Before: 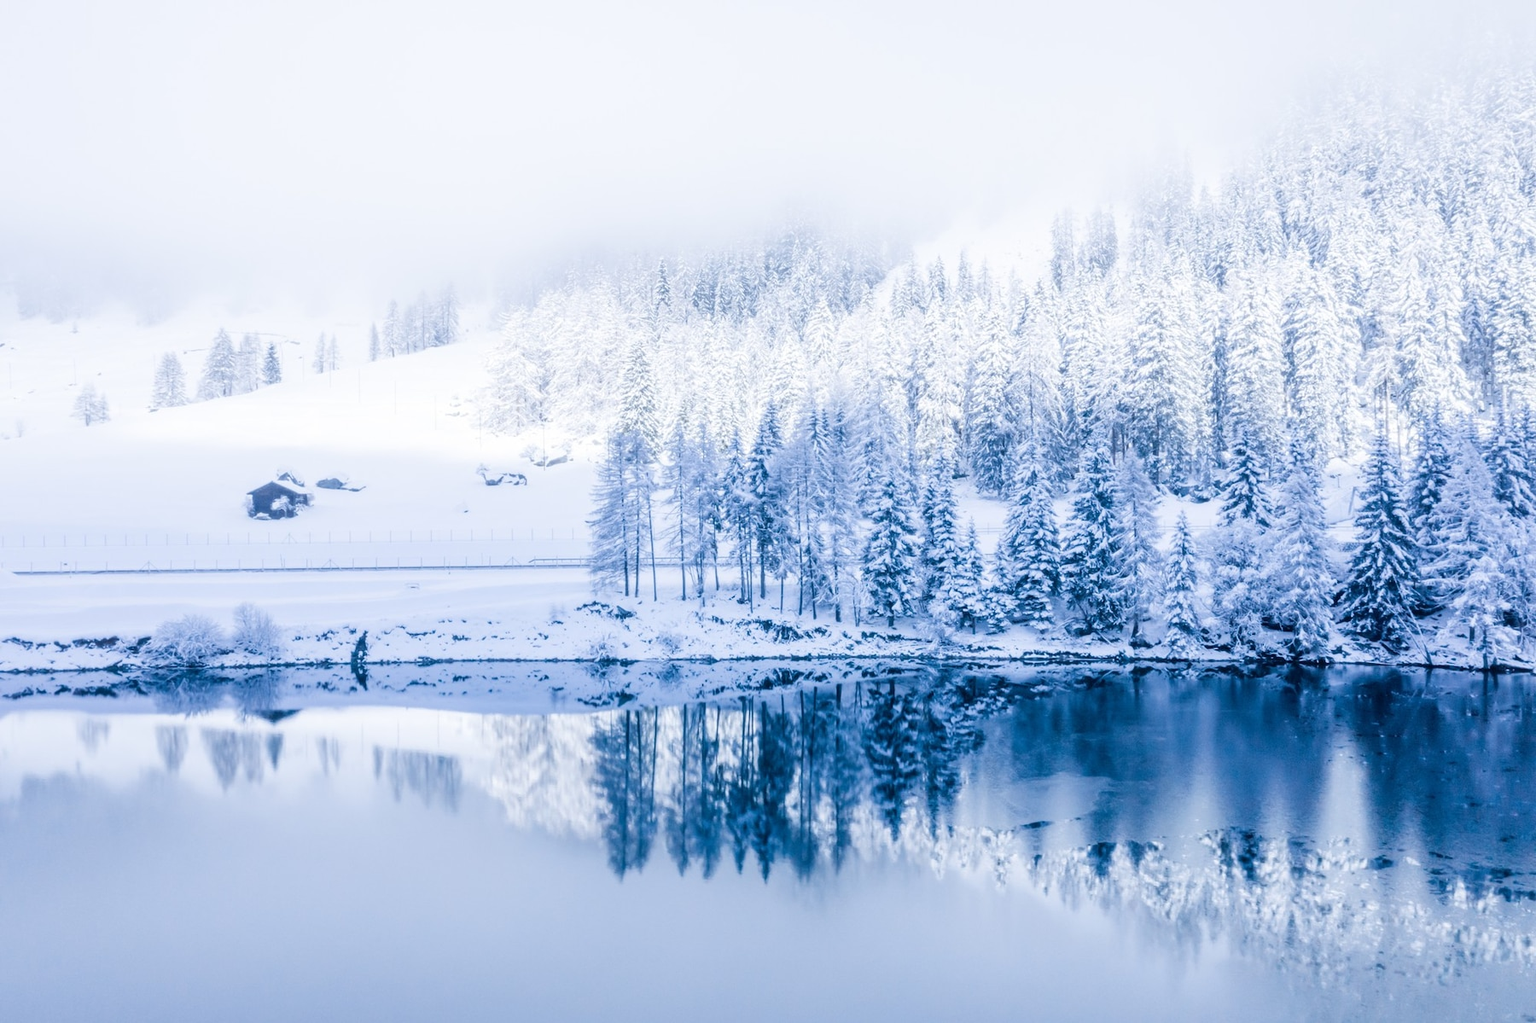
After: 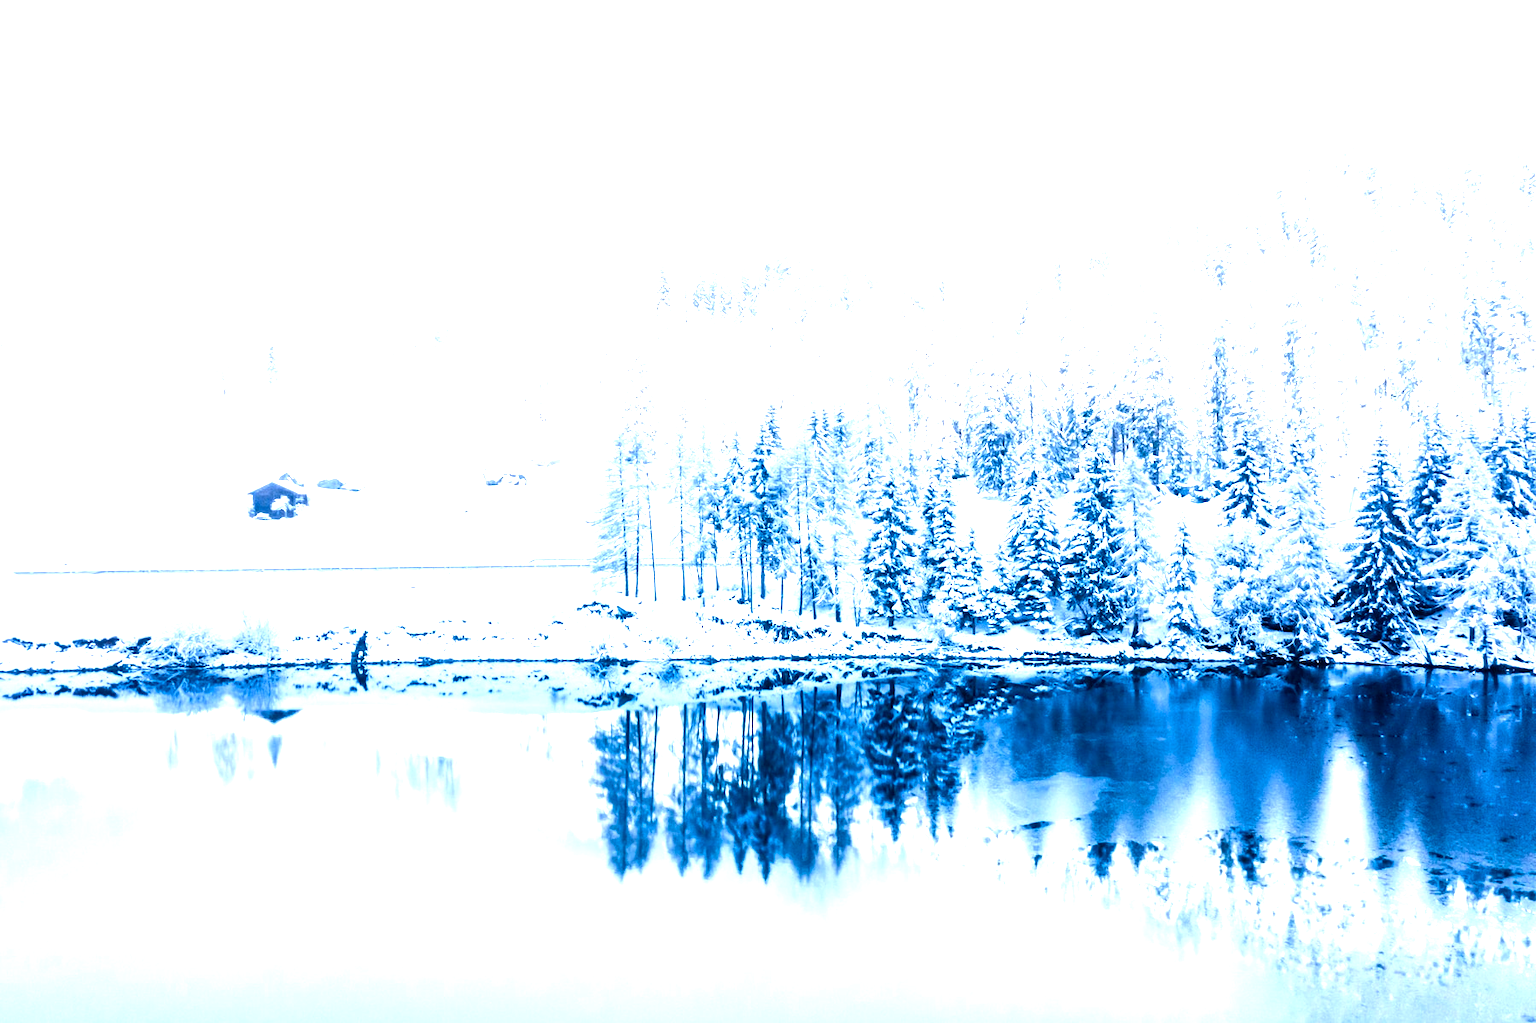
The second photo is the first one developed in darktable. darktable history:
color balance rgb: shadows lift › luminance 0.746%, shadows lift › chroma 0.213%, shadows lift › hue 22.06°, perceptual saturation grading › global saturation 26.594%, perceptual saturation grading › highlights -28.783%, perceptual saturation grading › mid-tones 15.587%, perceptual saturation grading › shadows 33.504%, perceptual brilliance grading › highlights 46.481%, perceptual brilliance grading › mid-tones 22.154%, perceptual brilliance grading › shadows -6.062%
